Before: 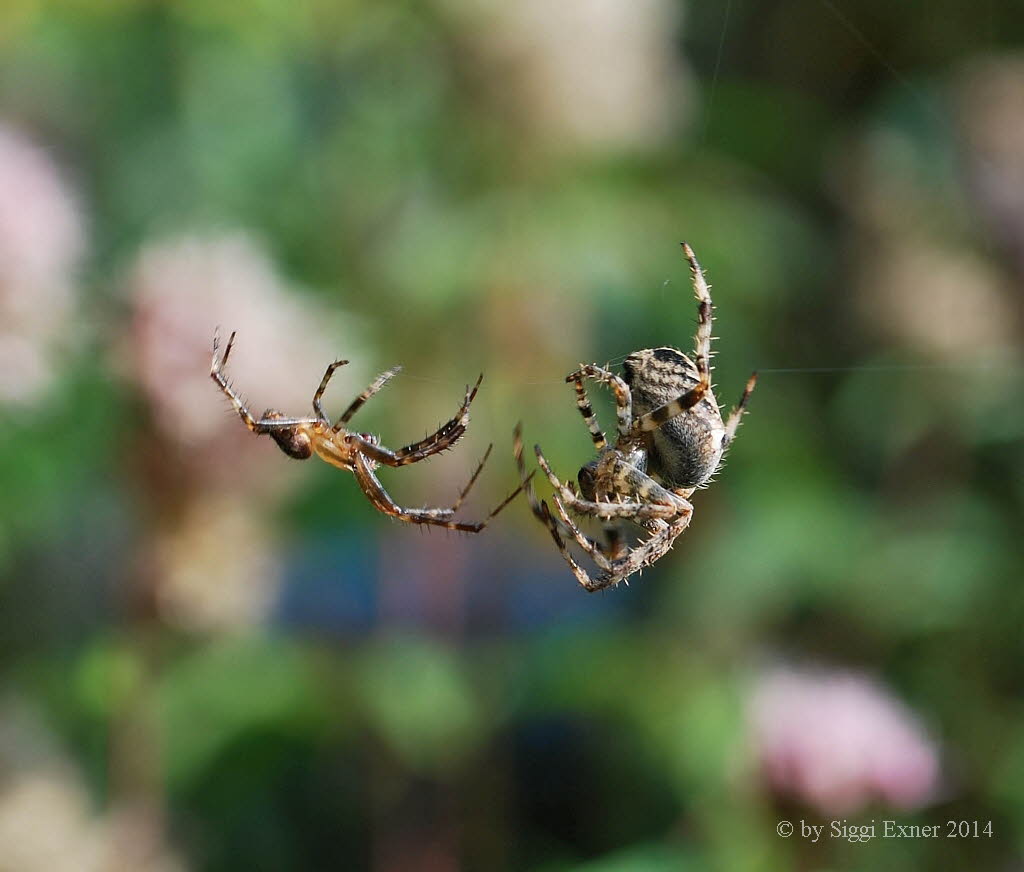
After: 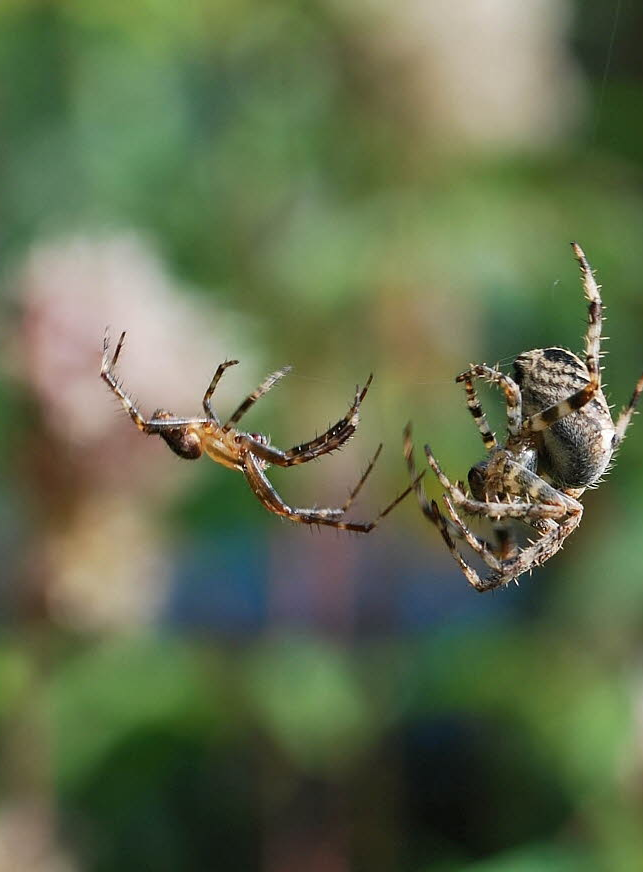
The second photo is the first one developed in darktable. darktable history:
crop: left 10.821%, right 26.383%
